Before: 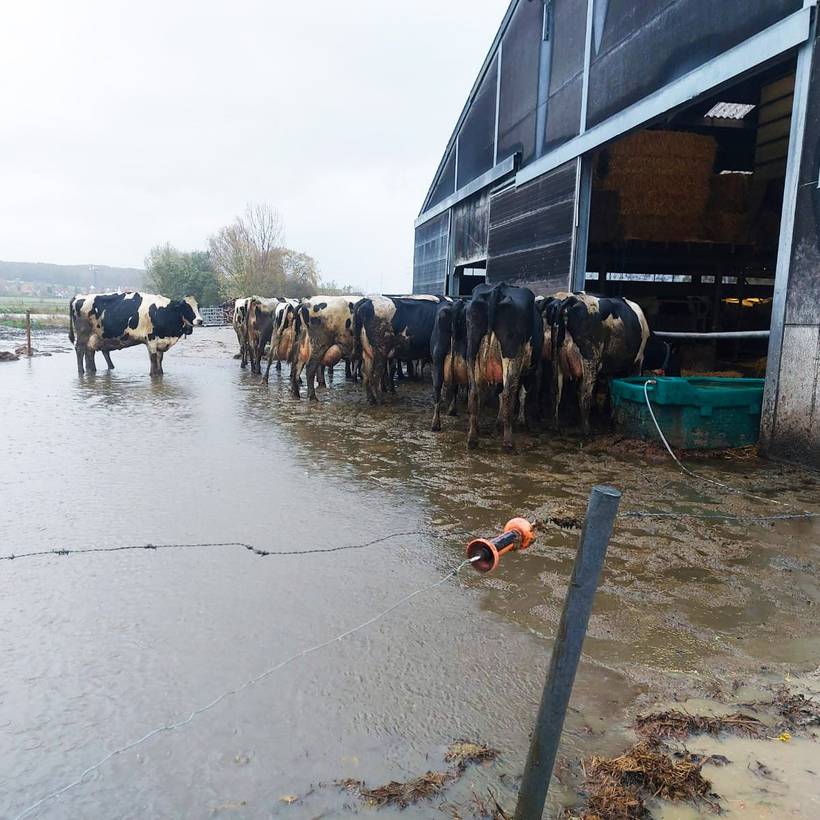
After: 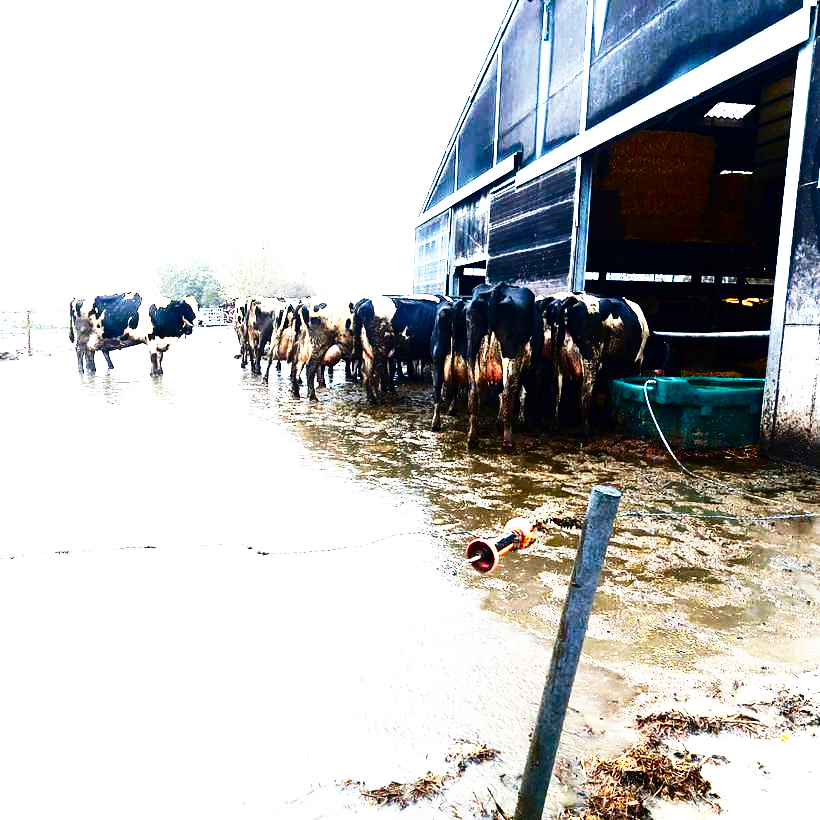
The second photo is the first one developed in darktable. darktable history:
tone equalizer: -8 EV -1.08 EV, -7 EV -1.01 EV, -6 EV -0.867 EV, -5 EV -0.578 EV, -3 EV 0.578 EV, -2 EV 0.867 EV, -1 EV 1.01 EV, +0 EV 1.08 EV, edges refinement/feathering 500, mask exposure compensation -1.57 EV, preserve details no
exposure: black level correction 0, exposure 0.7 EV, compensate exposure bias true, compensate highlight preservation false
contrast brightness saturation: brightness -0.25, saturation 0.2
base curve: curves: ch0 [(0, 0) (0.026, 0.03) (0.109, 0.232) (0.351, 0.748) (0.669, 0.968) (1, 1)], preserve colors none
